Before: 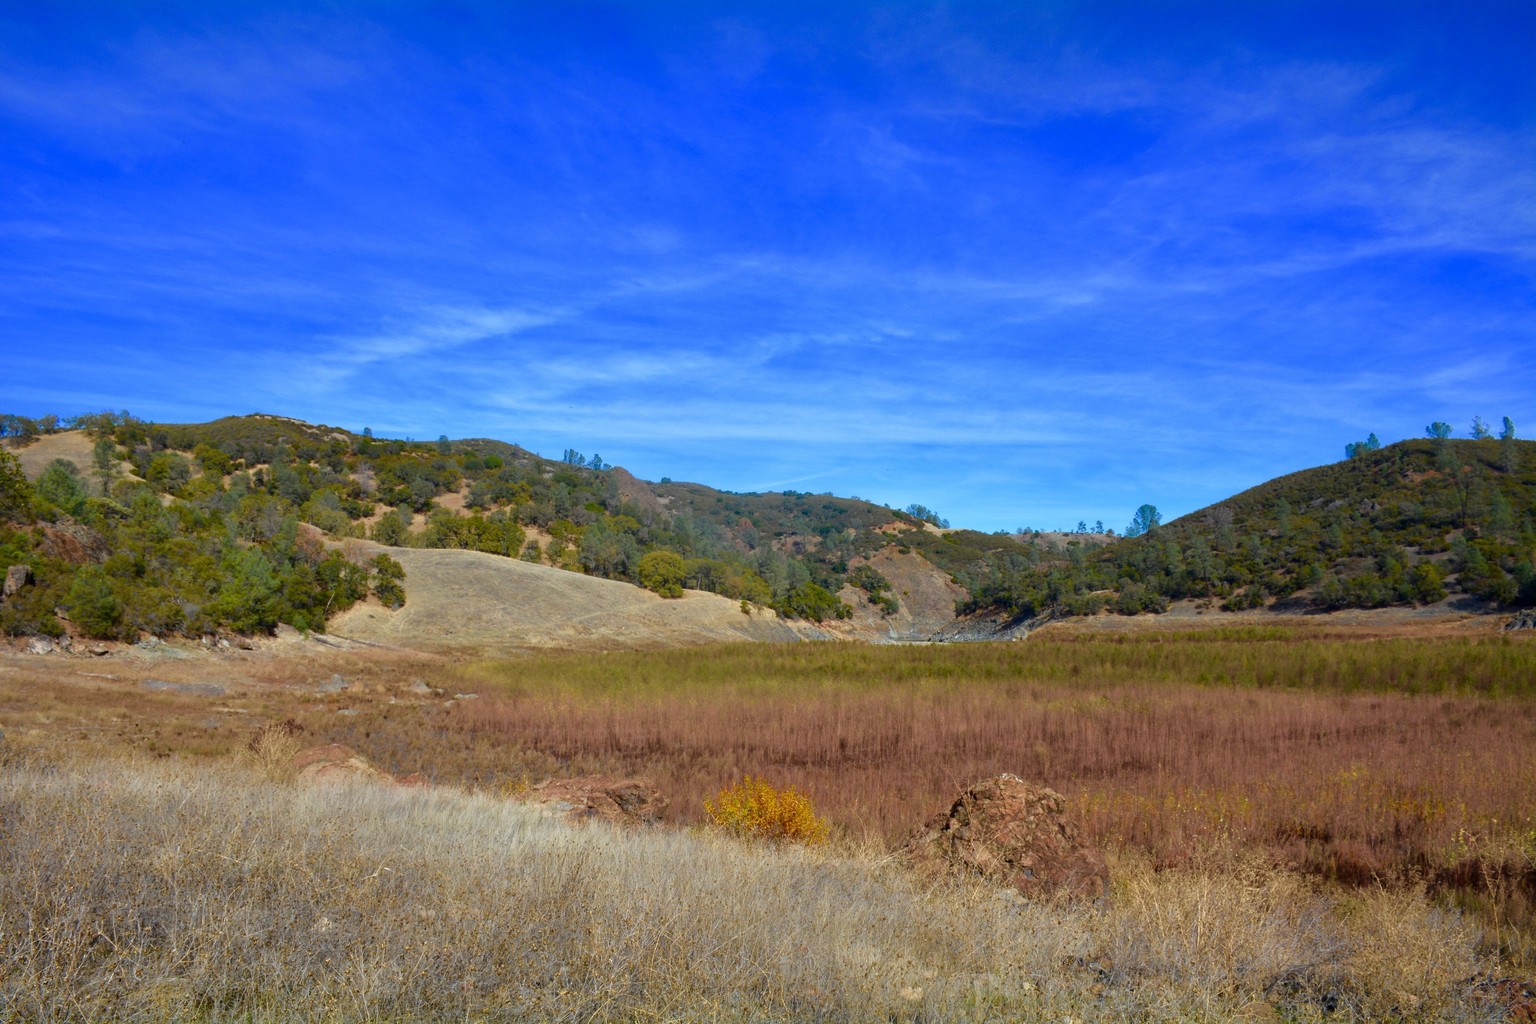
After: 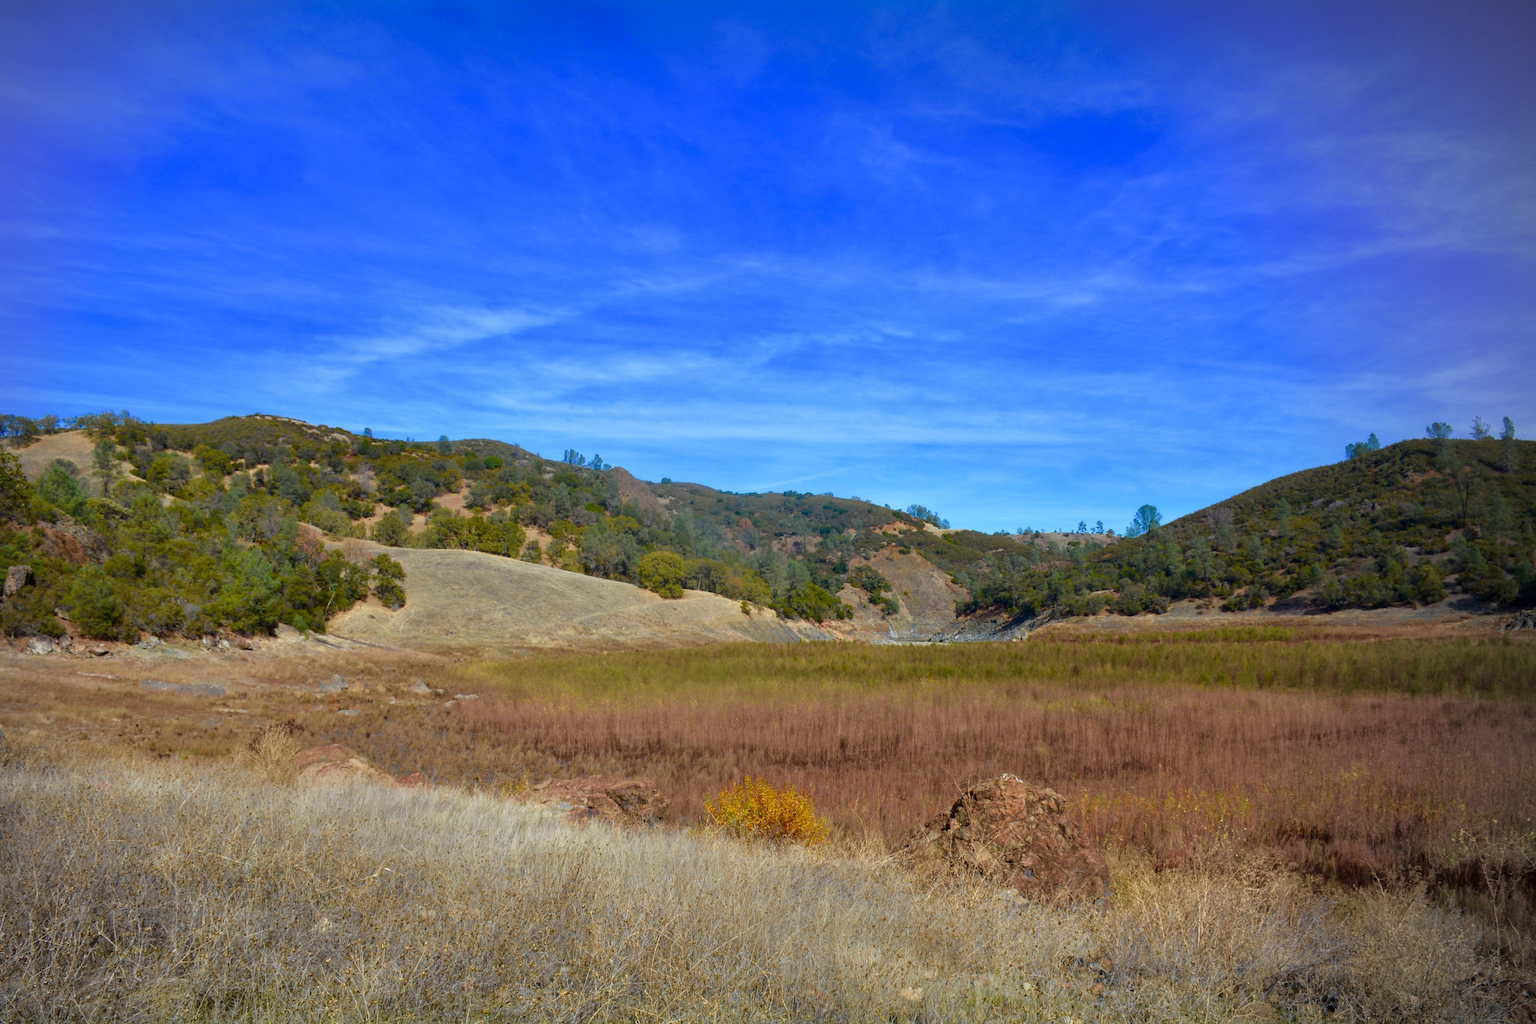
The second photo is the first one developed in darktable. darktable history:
vignetting: center (-0.12, -0.009)
